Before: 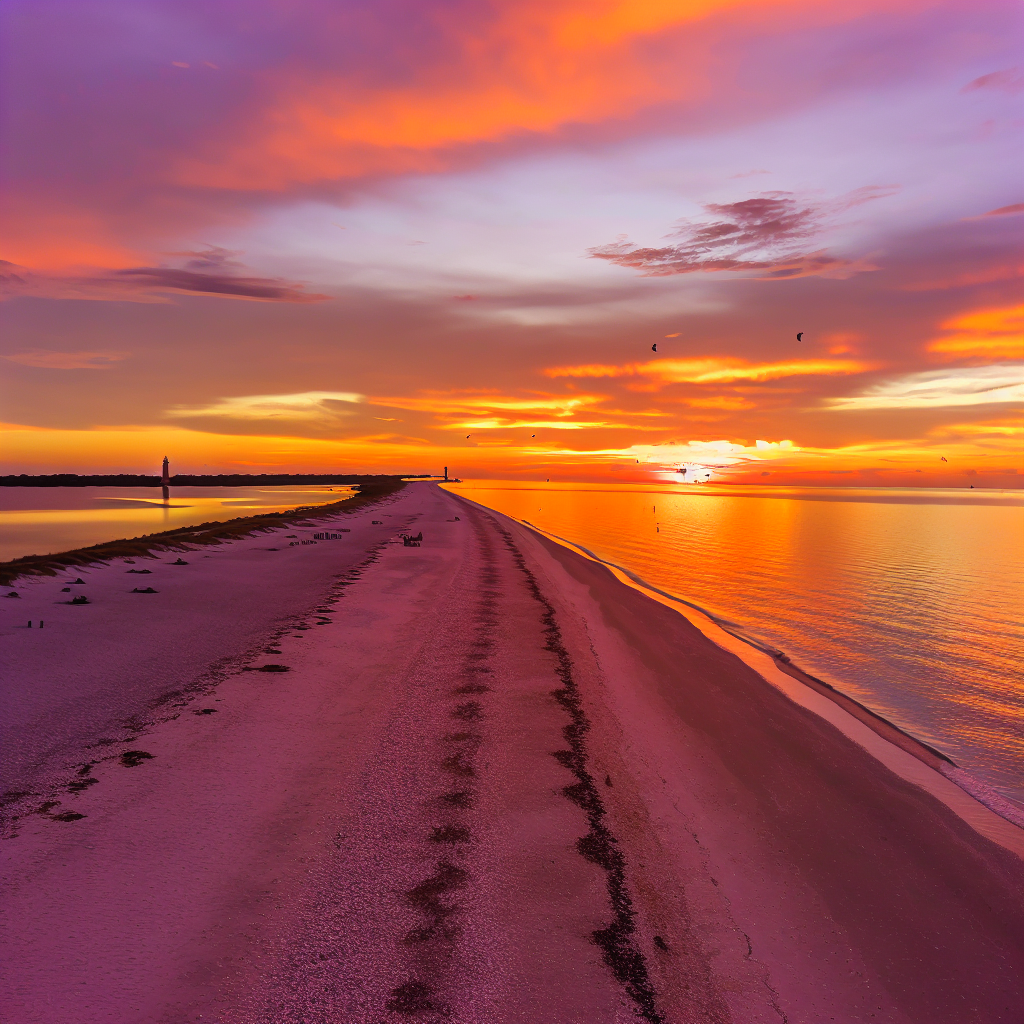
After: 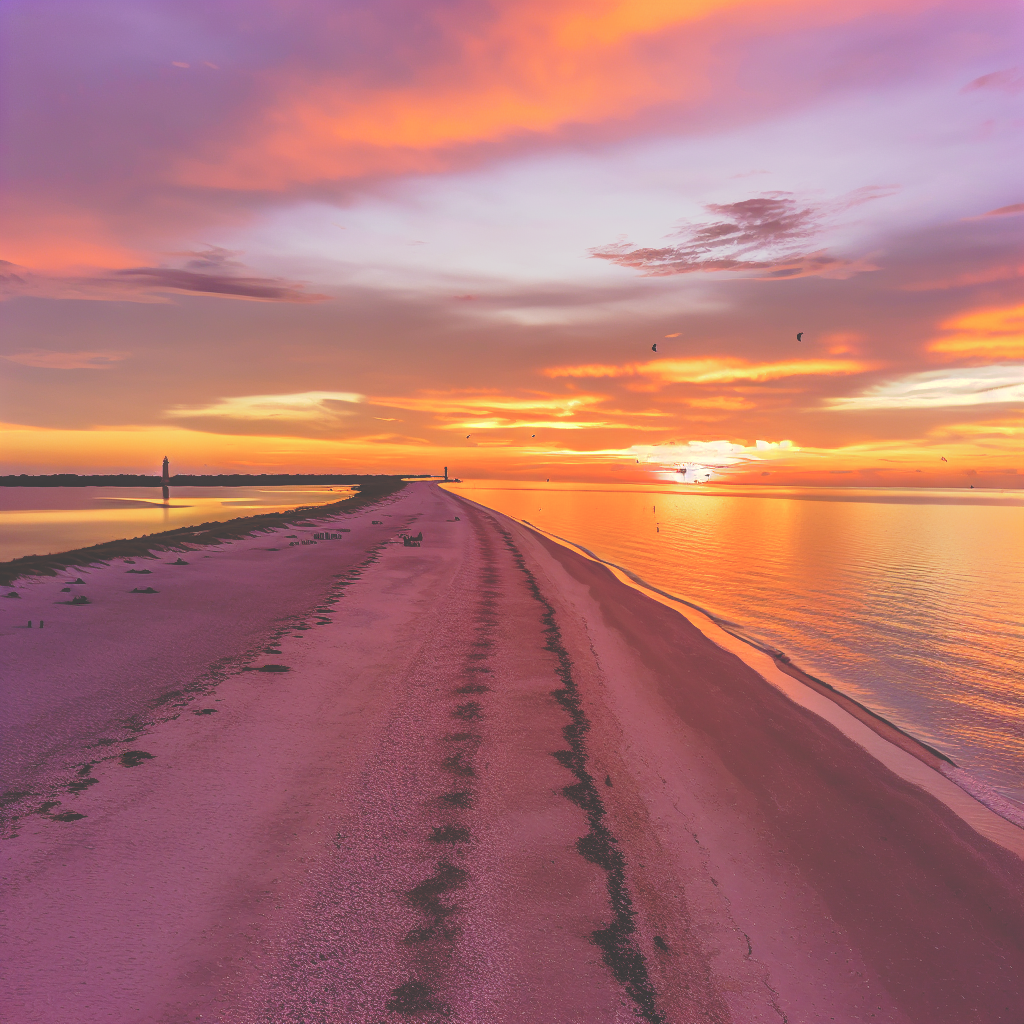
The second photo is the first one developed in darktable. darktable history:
tone curve: curves: ch0 [(0, 0) (0.003, 0.278) (0.011, 0.282) (0.025, 0.282) (0.044, 0.29) (0.069, 0.295) (0.1, 0.306) (0.136, 0.316) (0.177, 0.33) (0.224, 0.358) (0.277, 0.403) (0.335, 0.451) (0.399, 0.505) (0.468, 0.558) (0.543, 0.611) (0.623, 0.679) (0.709, 0.751) (0.801, 0.815) (0.898, 0.863) (1, 1)], preserve colors none
local contrast: on, module defaults
